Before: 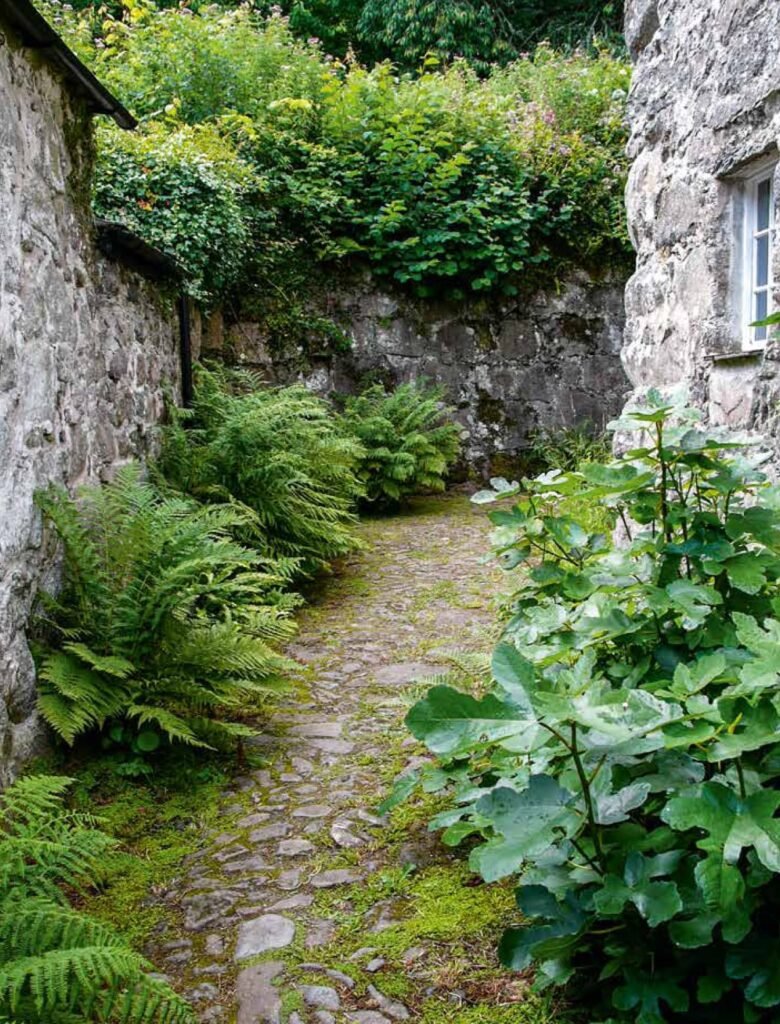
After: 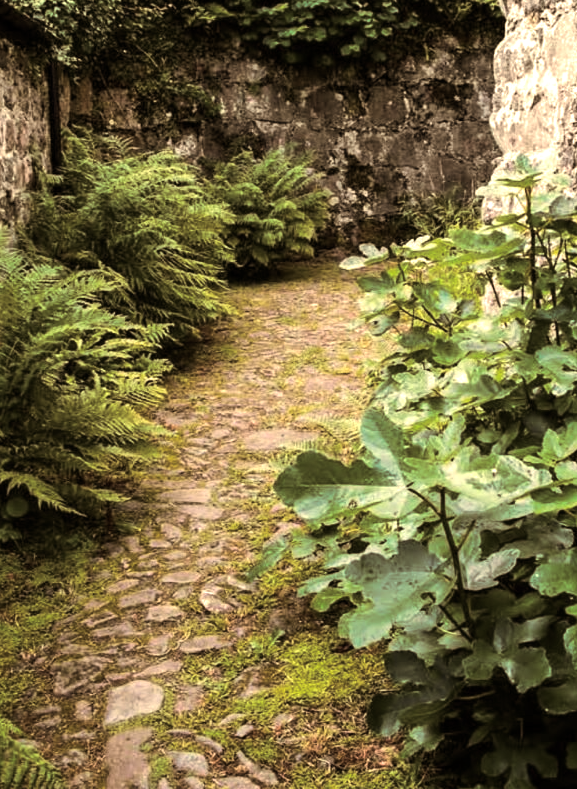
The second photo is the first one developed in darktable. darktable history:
crop: left 16.871%, top 22.857%, right 9.116%
tone equalizer: -8 EV -0.417 EV, -7 EV -0.389 EV, -6 EV -0.333 EV, -5 EV -0.222 EV, -3 EV 0.222 EV, -2 EV 0.333 EV, -1 EV 0.389 EV, +0 EV 0.417 EV, edges refinement/feathering 500, mask exposure compensation -1.57 EV, preserve details no
white balance: red 1.138, green 0.996, blue 0.812
split-toning: shadows › hue 32.4°, shadows › saturation 0.51, highlights › hue 180°, highlights › saturation 0, balance -60.17, compress 55.19%
